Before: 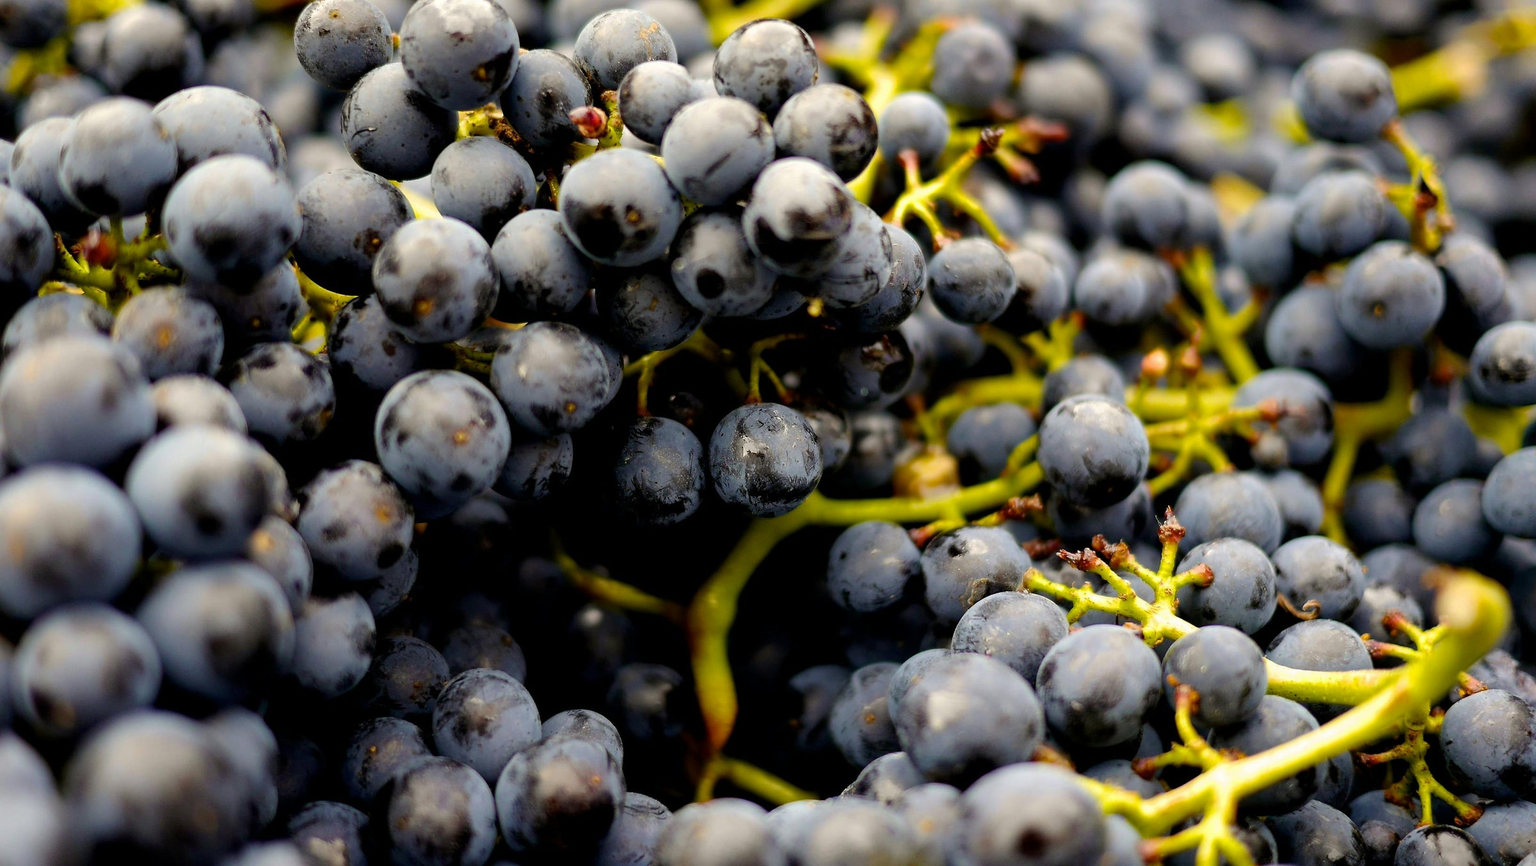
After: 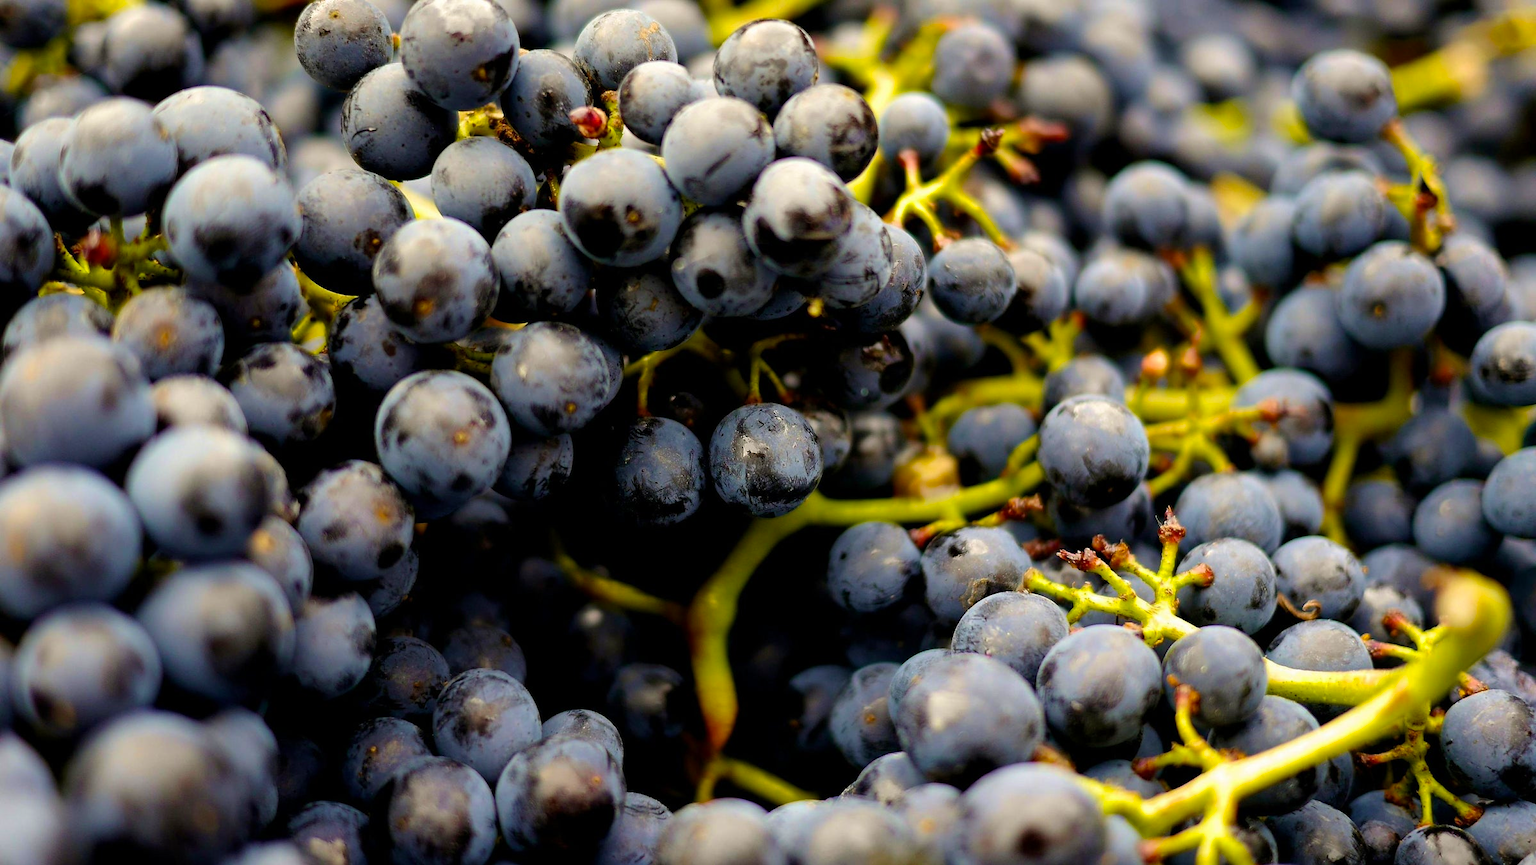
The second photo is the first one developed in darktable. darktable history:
contrast brightness saturation: saturation 0.13
velvia: on, module defaults
